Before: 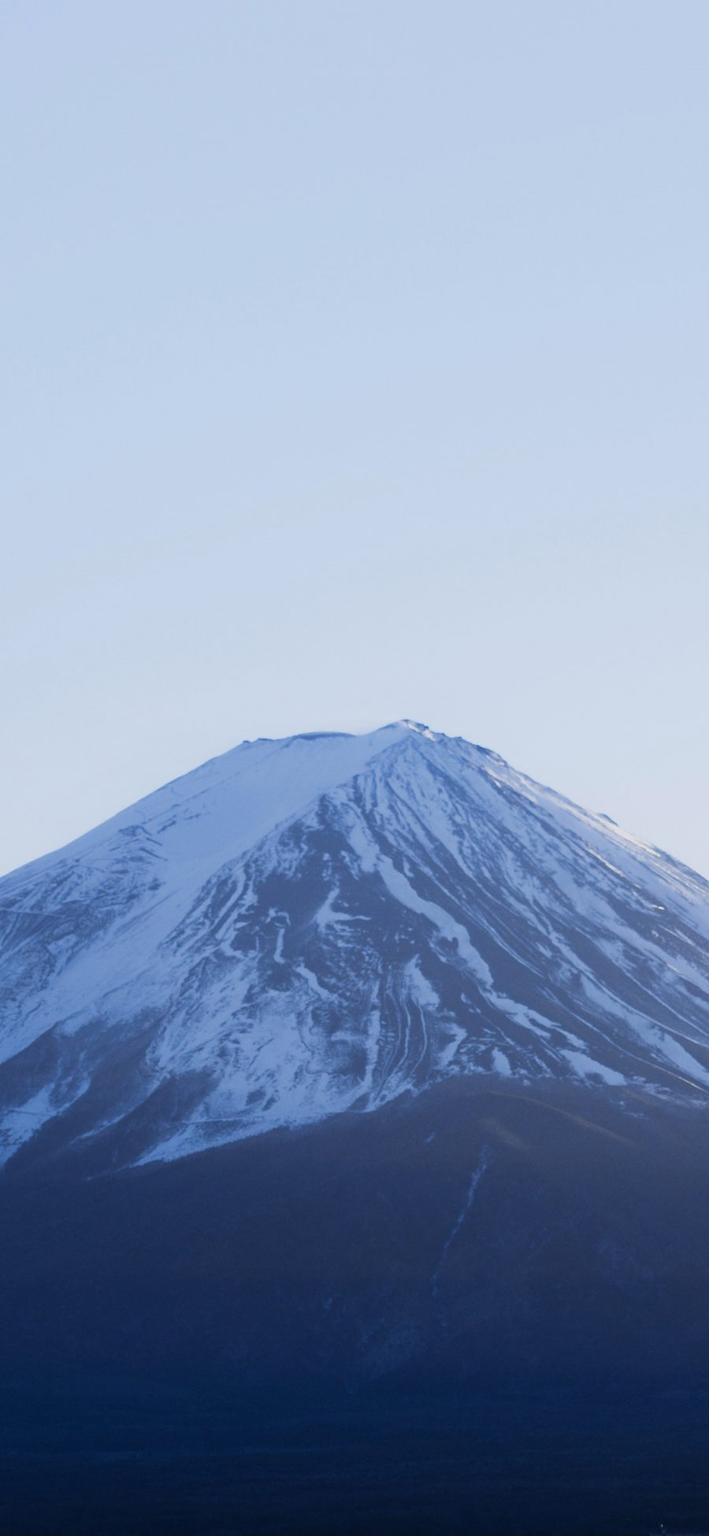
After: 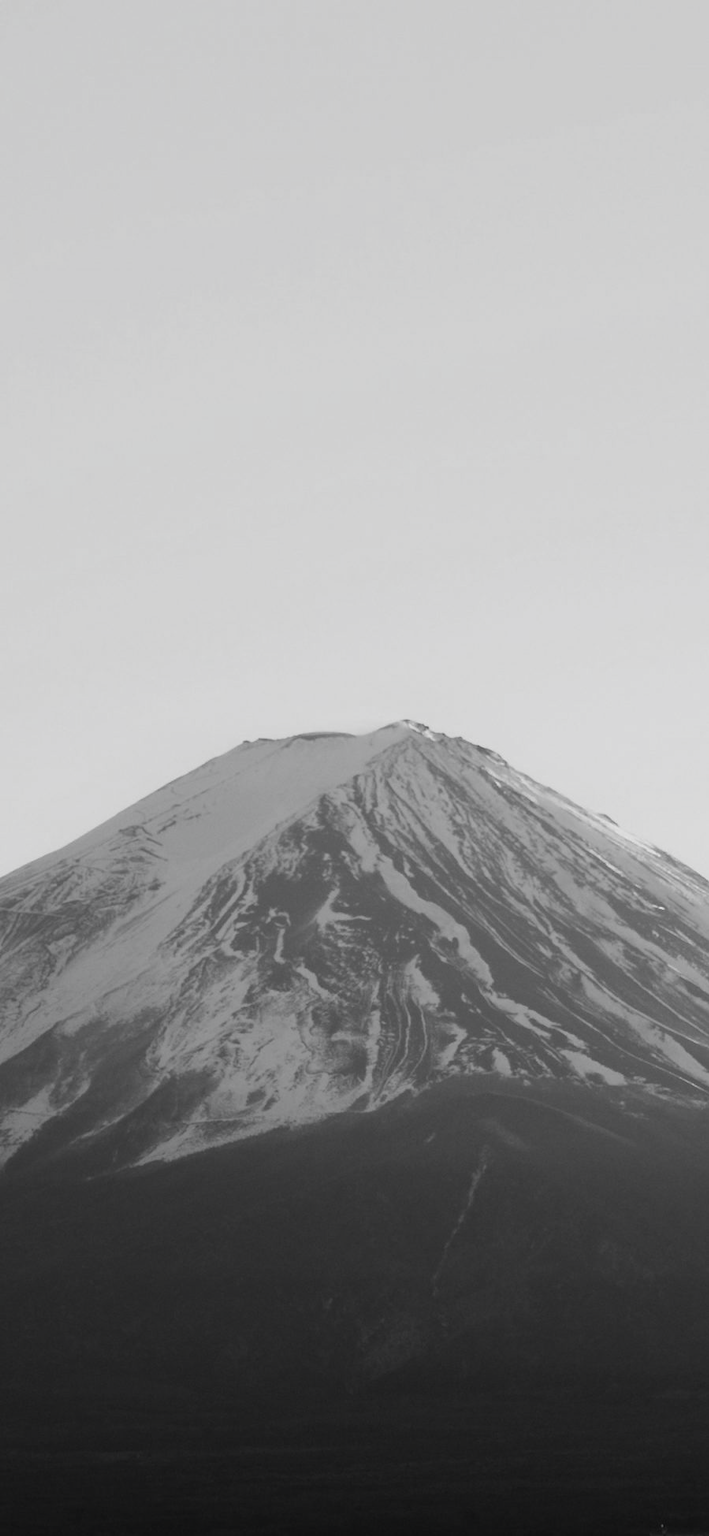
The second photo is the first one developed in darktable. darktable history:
contrast brightness saturation: saturation -0.986
